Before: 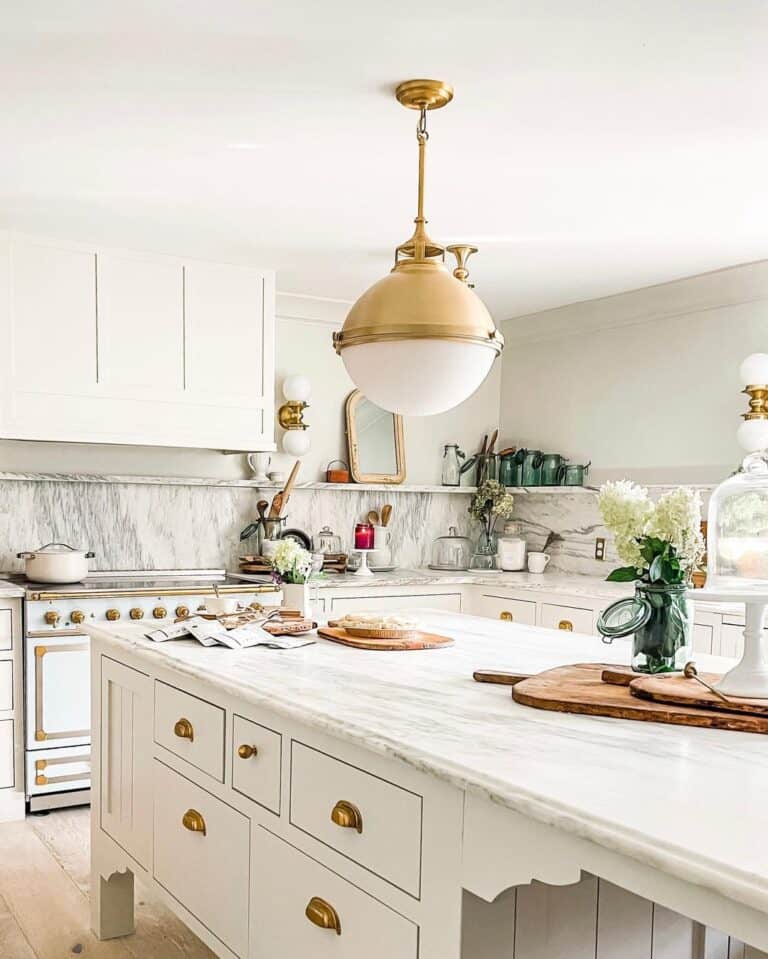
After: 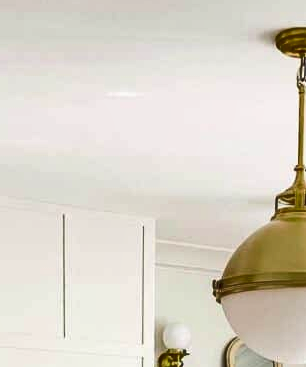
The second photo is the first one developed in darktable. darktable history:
crop: left 15.699%, top 5.427%, right 44.396%, bottom 56.255%
shadows and highlights: soften with gaussian
color zones: curves: ch2 [(0, 0.5) (0.143, 0.517) (0.286, 0.571) (0.429, 0.522) (0.571, 0.5) (0.714, 0.5) (0.857, 0.5) (1, 0.5)]
